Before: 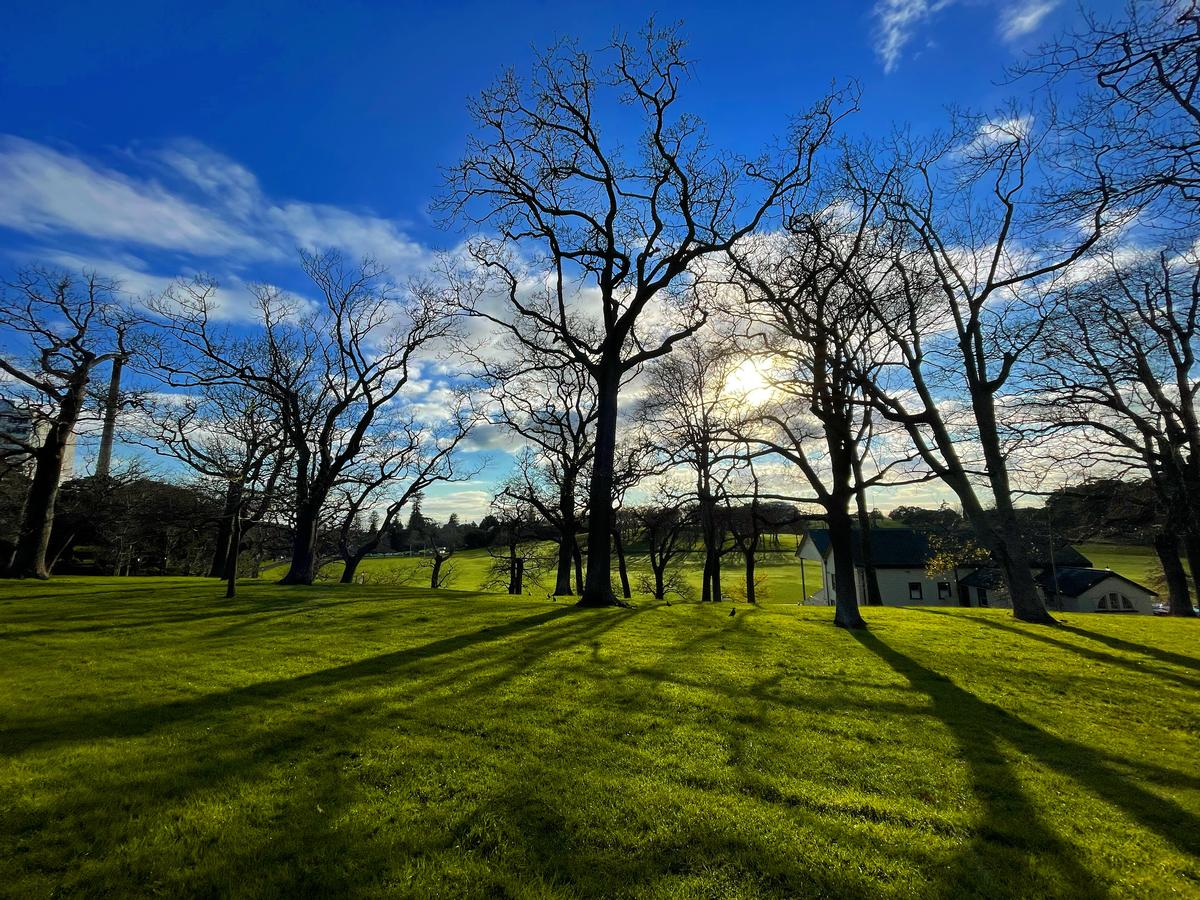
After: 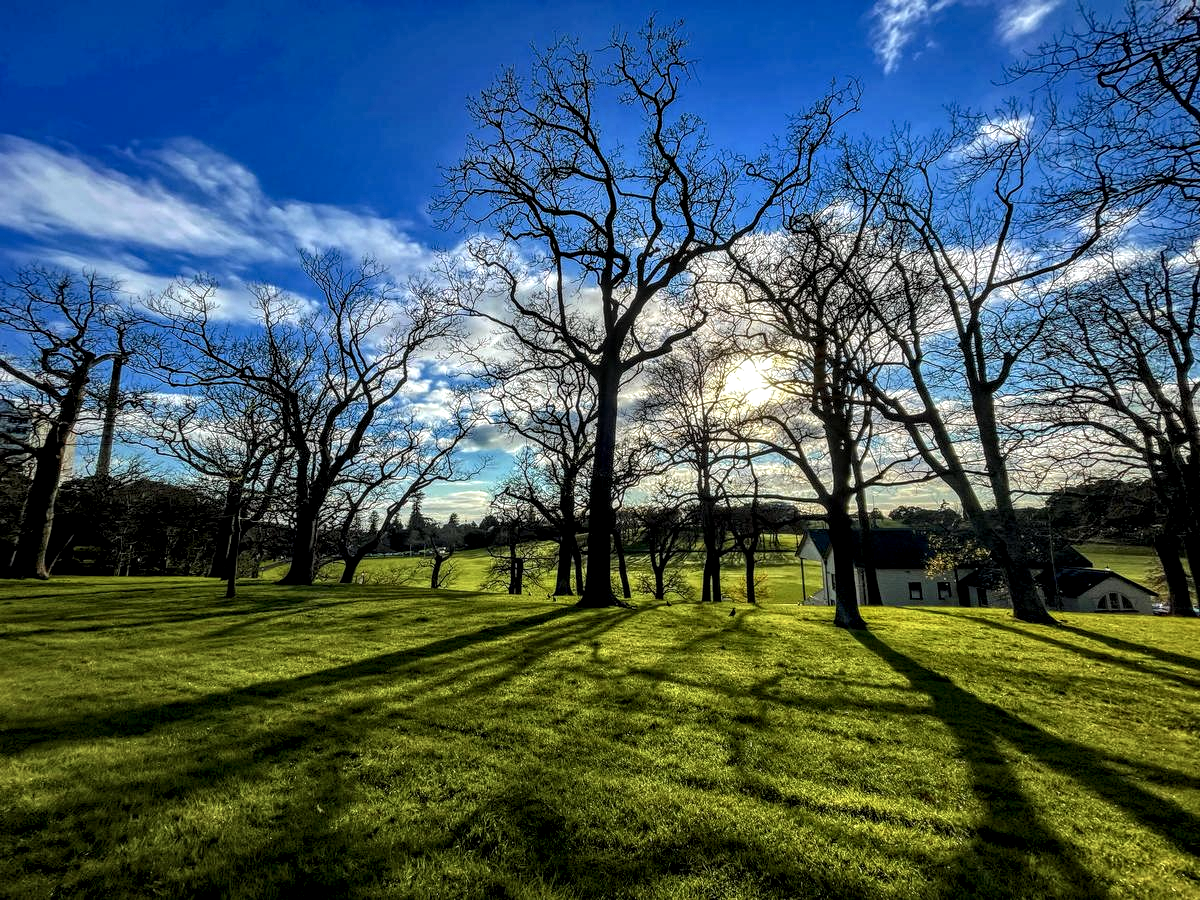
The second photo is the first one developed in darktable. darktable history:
local contrast: highlights 0%, shadows 7%, detail 181%
